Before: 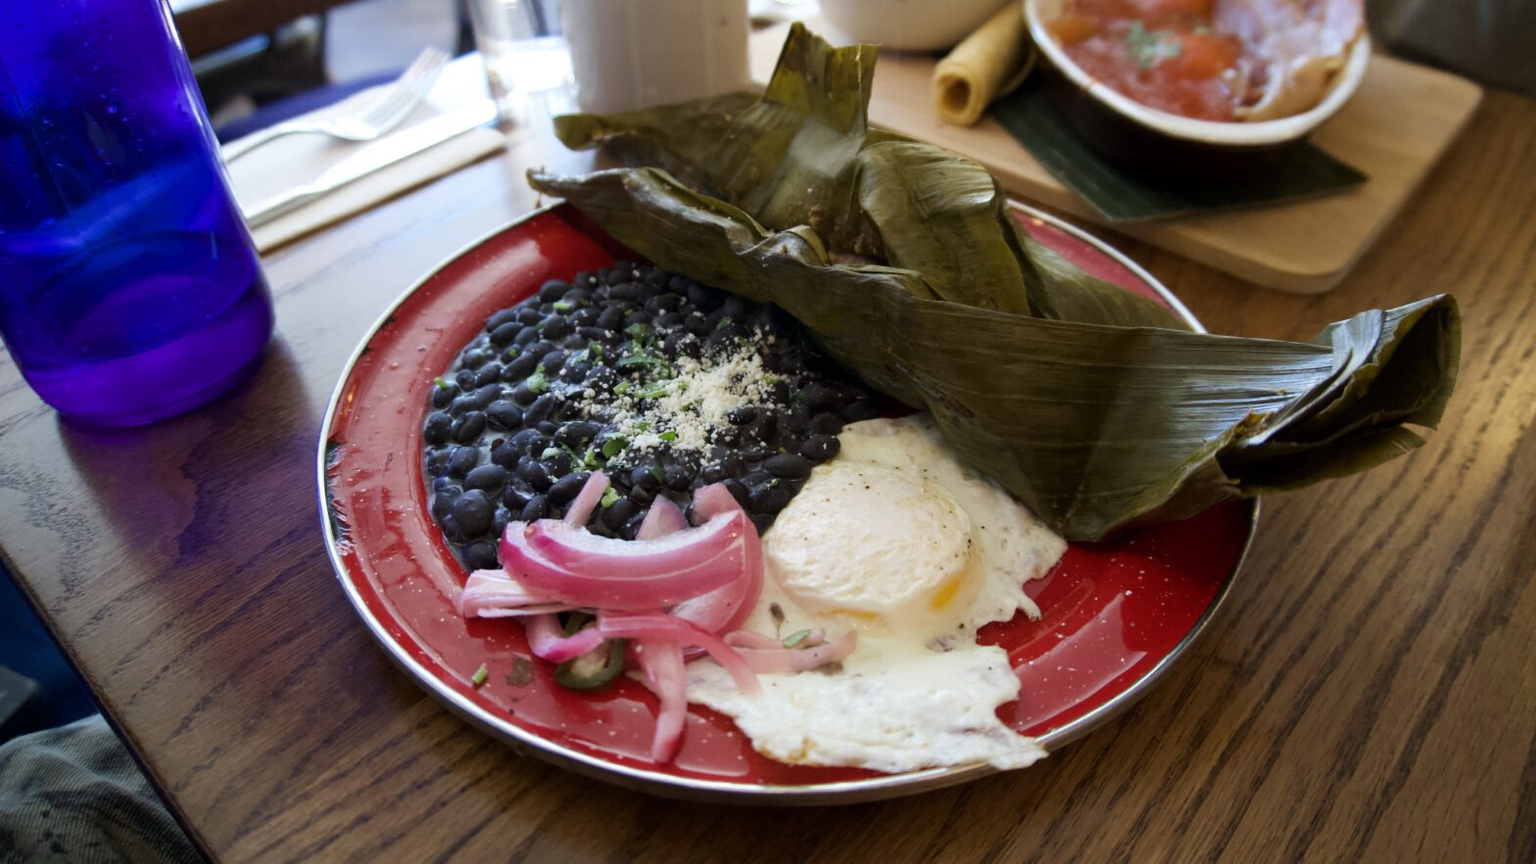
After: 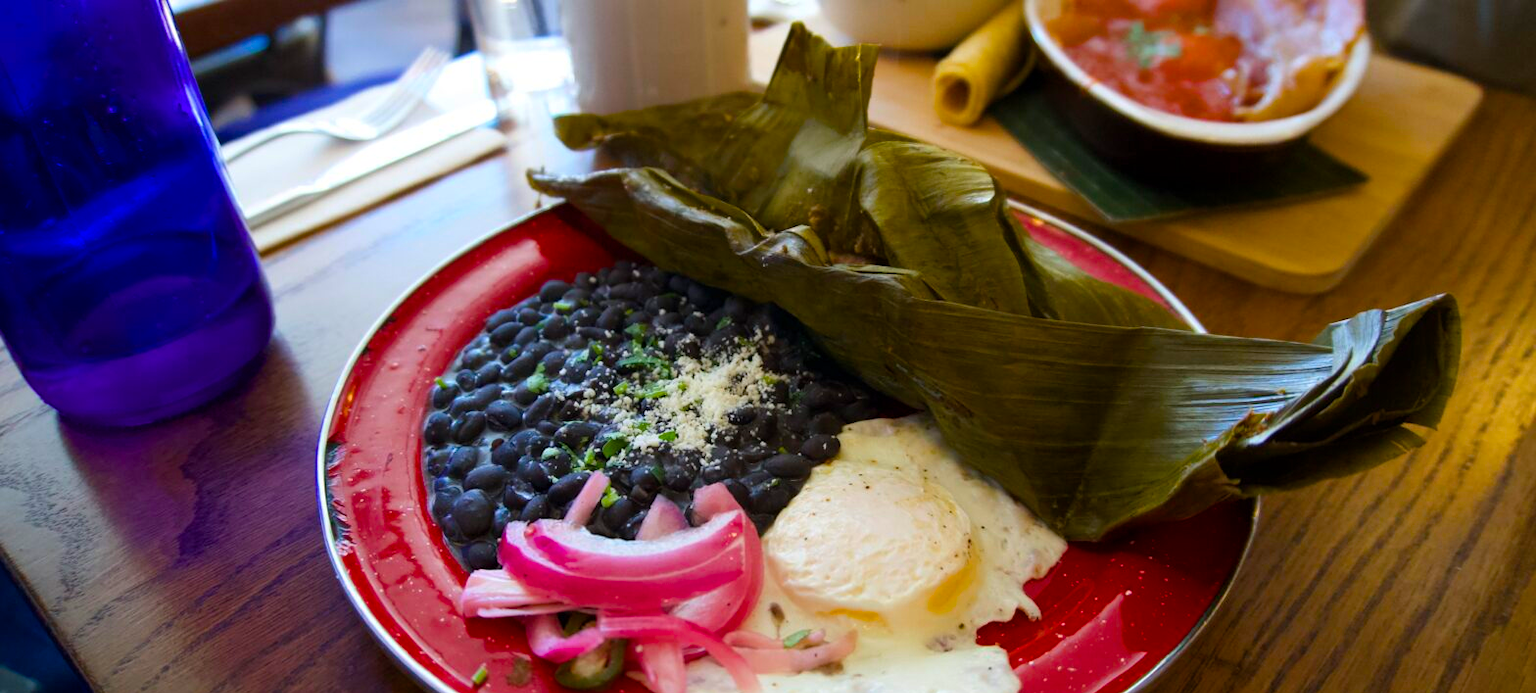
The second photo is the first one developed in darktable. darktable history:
color balance rgb: linear chroma grading › global chroma 15%, perceptual saturation grading › global saturation 30%
crop: bottom 19.644%
